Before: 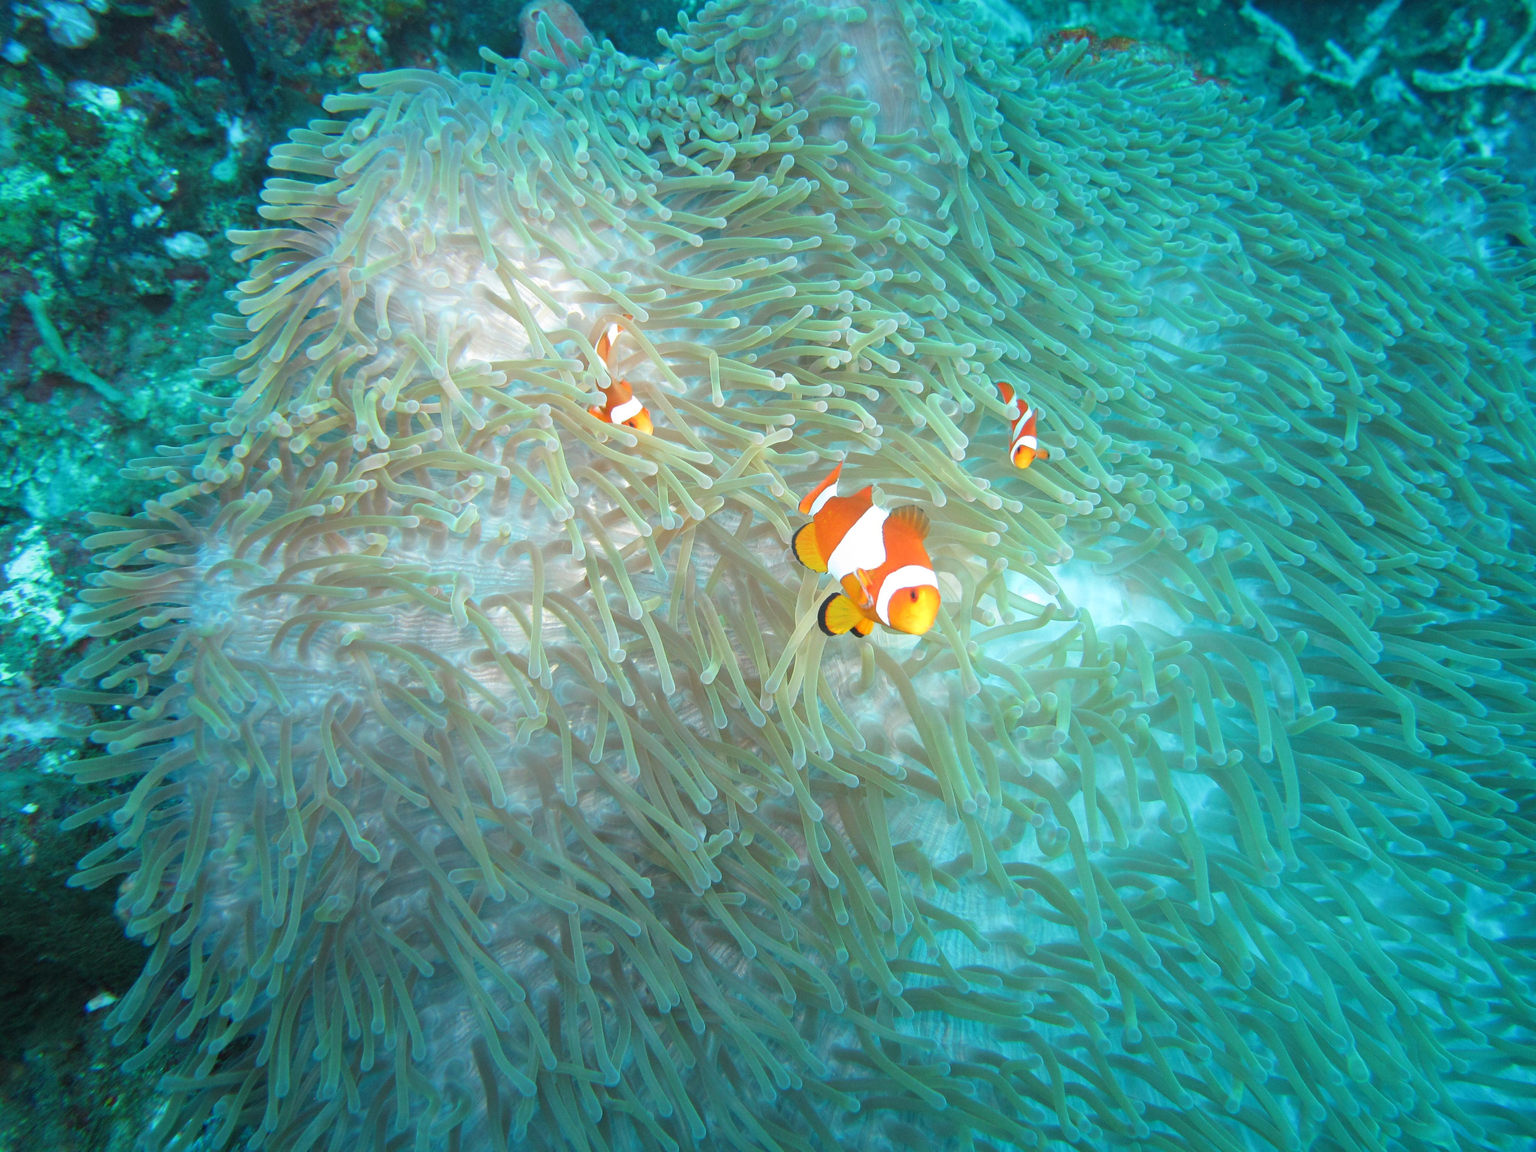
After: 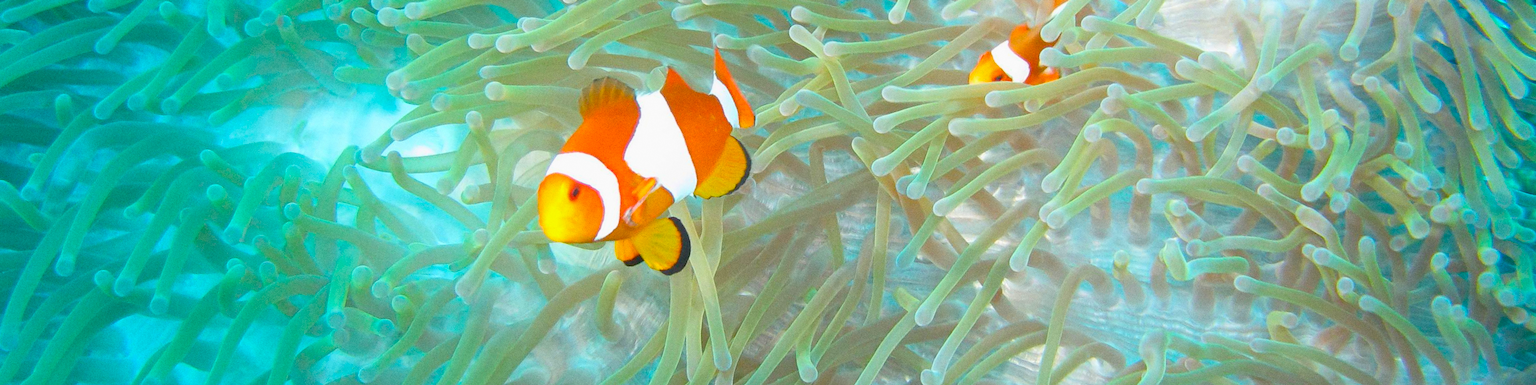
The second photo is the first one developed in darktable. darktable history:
crop and rotate: angle 16.12°, top 30.835%, bottom 35.653%
exposure: exposure -0.072 EV, compensate highlight preservation false
color balance rgb: linear chroma grading › global chroma 15%, perceptual saturation grading › global saturation 30%
grain: coarseness 0.09 ISO
